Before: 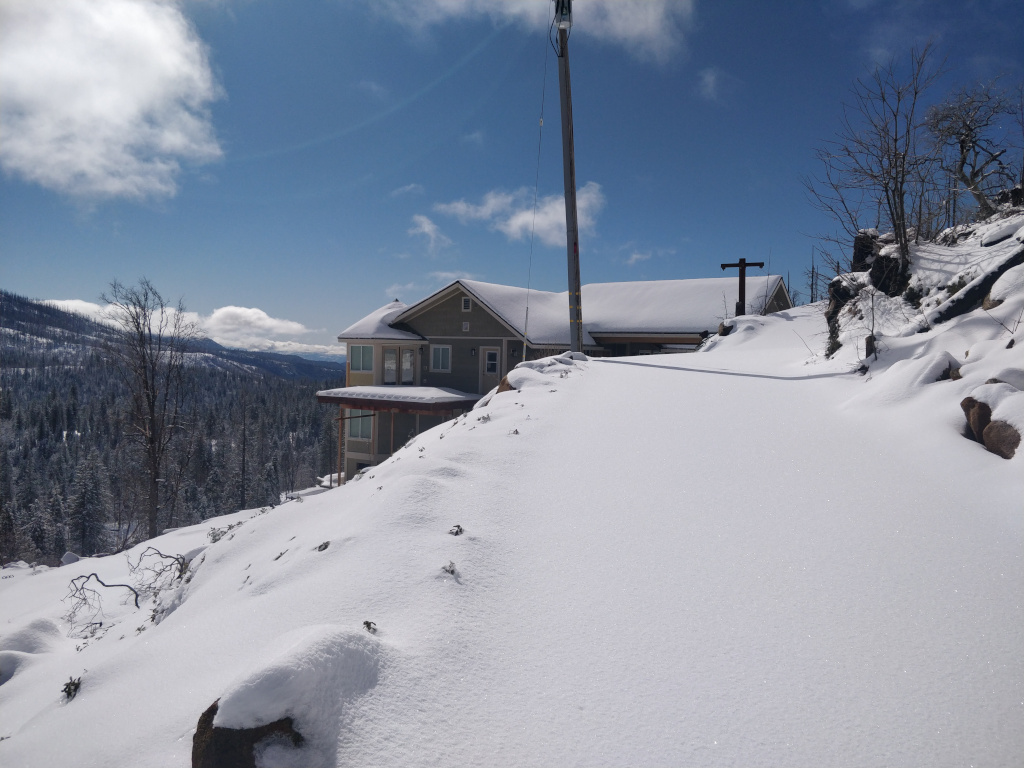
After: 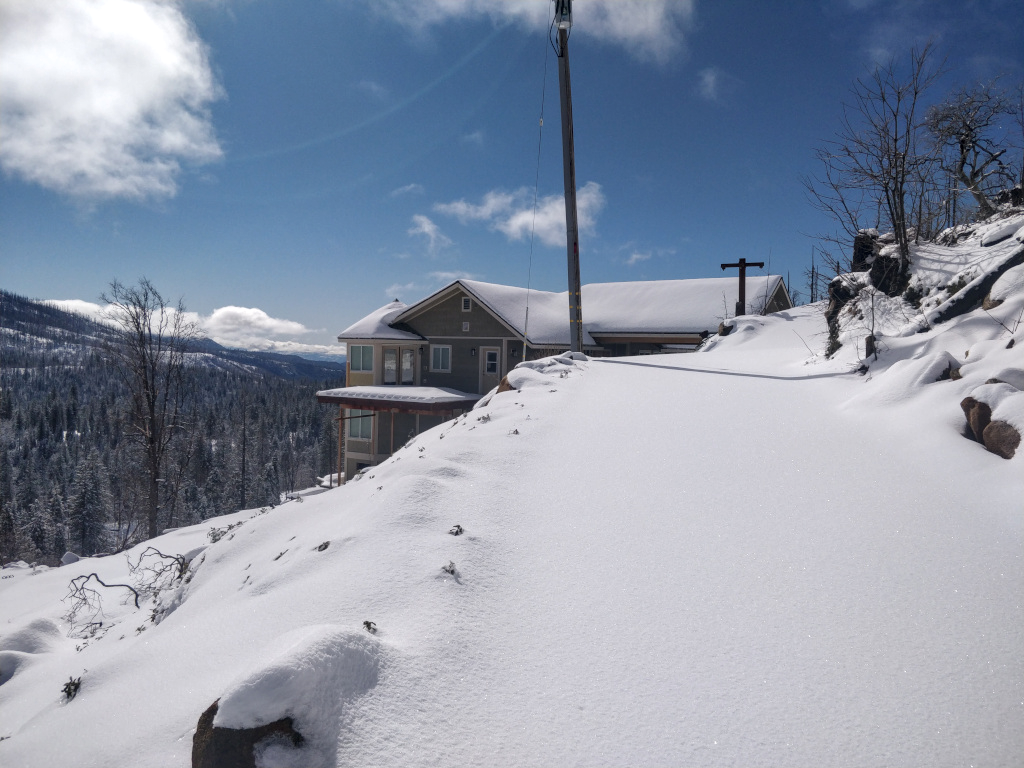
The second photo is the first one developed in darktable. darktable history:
exposure: exposure 0.127 EV, compensate highlight preservation false
local contrast: on, module defaults
